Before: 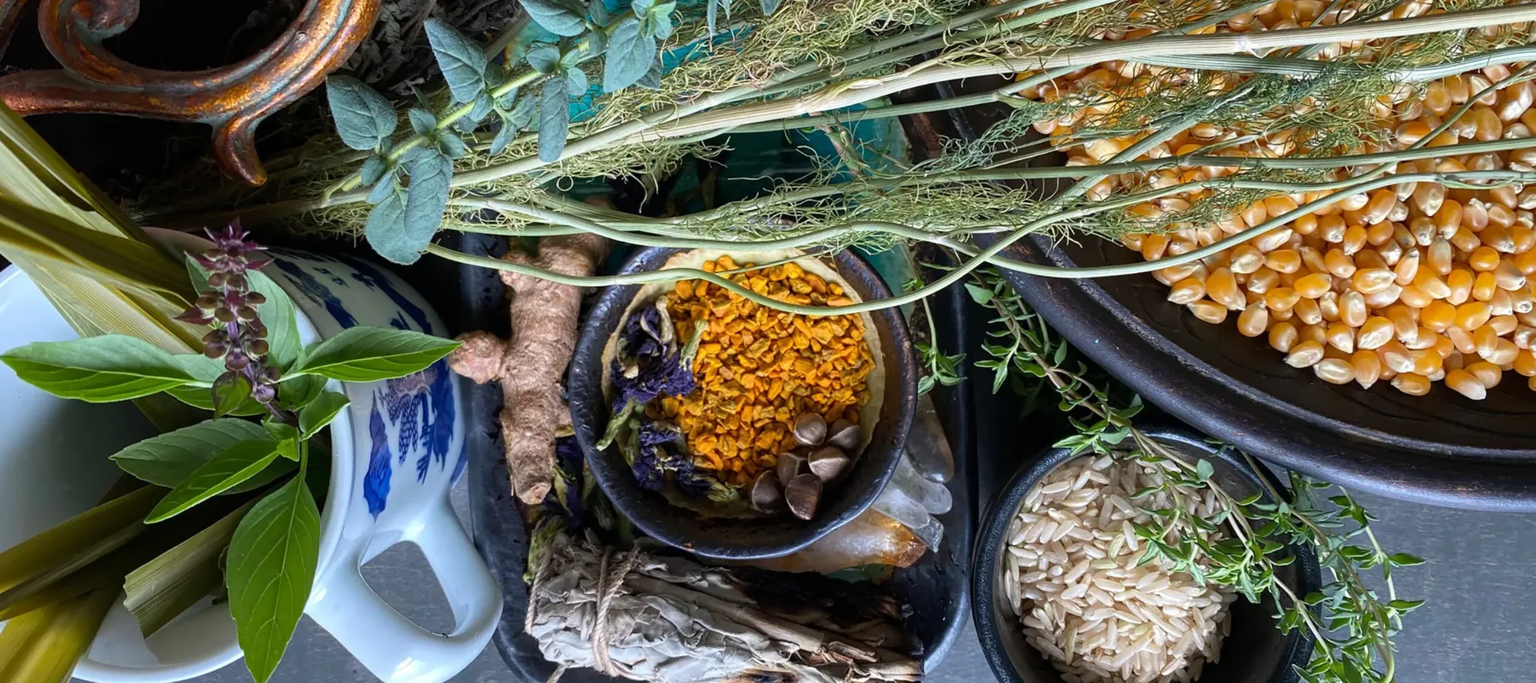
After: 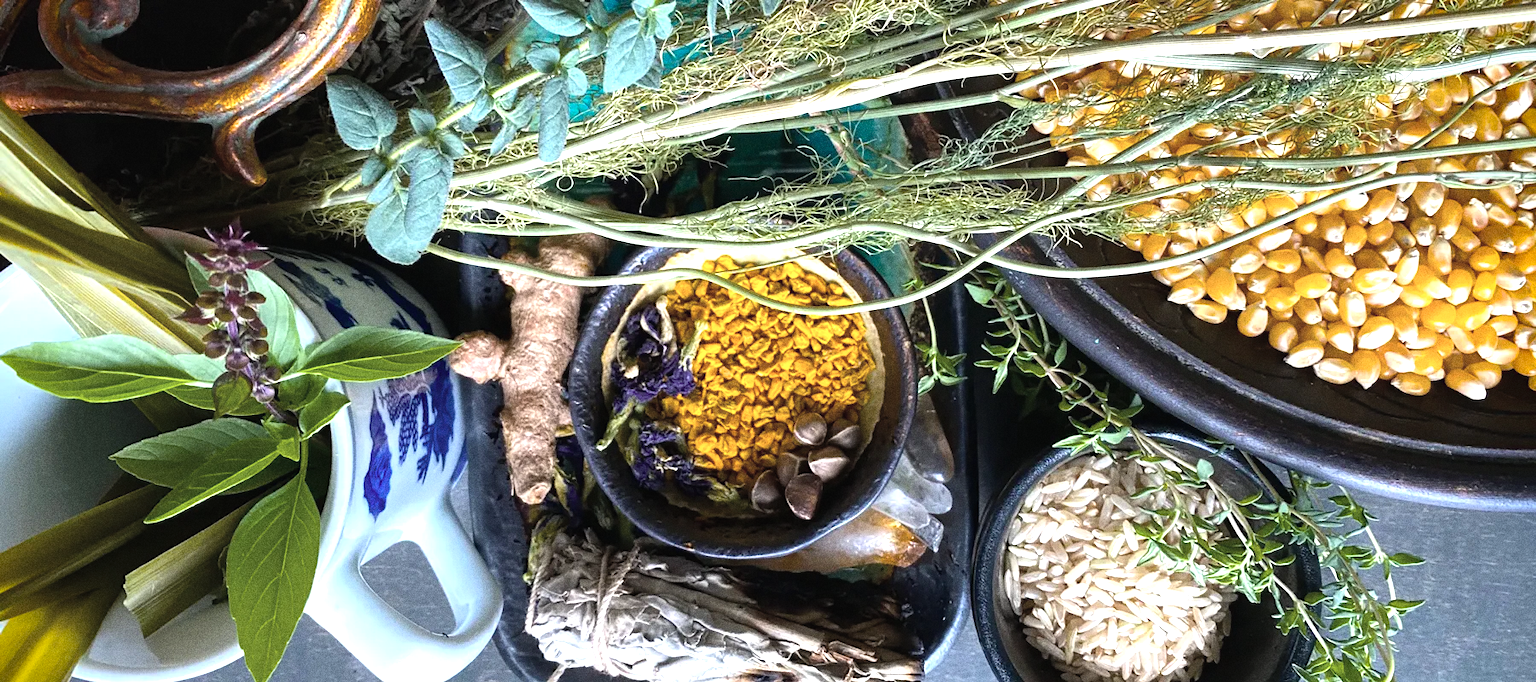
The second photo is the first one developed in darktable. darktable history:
grain: coarseness 11.82 ISO, strength 36.67%, mid-tones bias 74.17%
color balance rgb: linear chroma grading › global chroma 50%, perceptual saturation grading › global saturation 2.34%, global vibrance 6.64%, contrast 12.71%, saturation formula JzAzBz (2021)
vignetting: fall-off start 88.53%, fall-off radius 44.2%, saturation 0.376, width/height ratio 1.161
exposure: exposure 0.785 EV, compensate highlight preservation false
contrast brightness saturation: contrast -0.05, saturation -0.41
local contrast: mode bilateral grid, contrast 100, coarseness 100, detail 108%, midtone range 0.2
